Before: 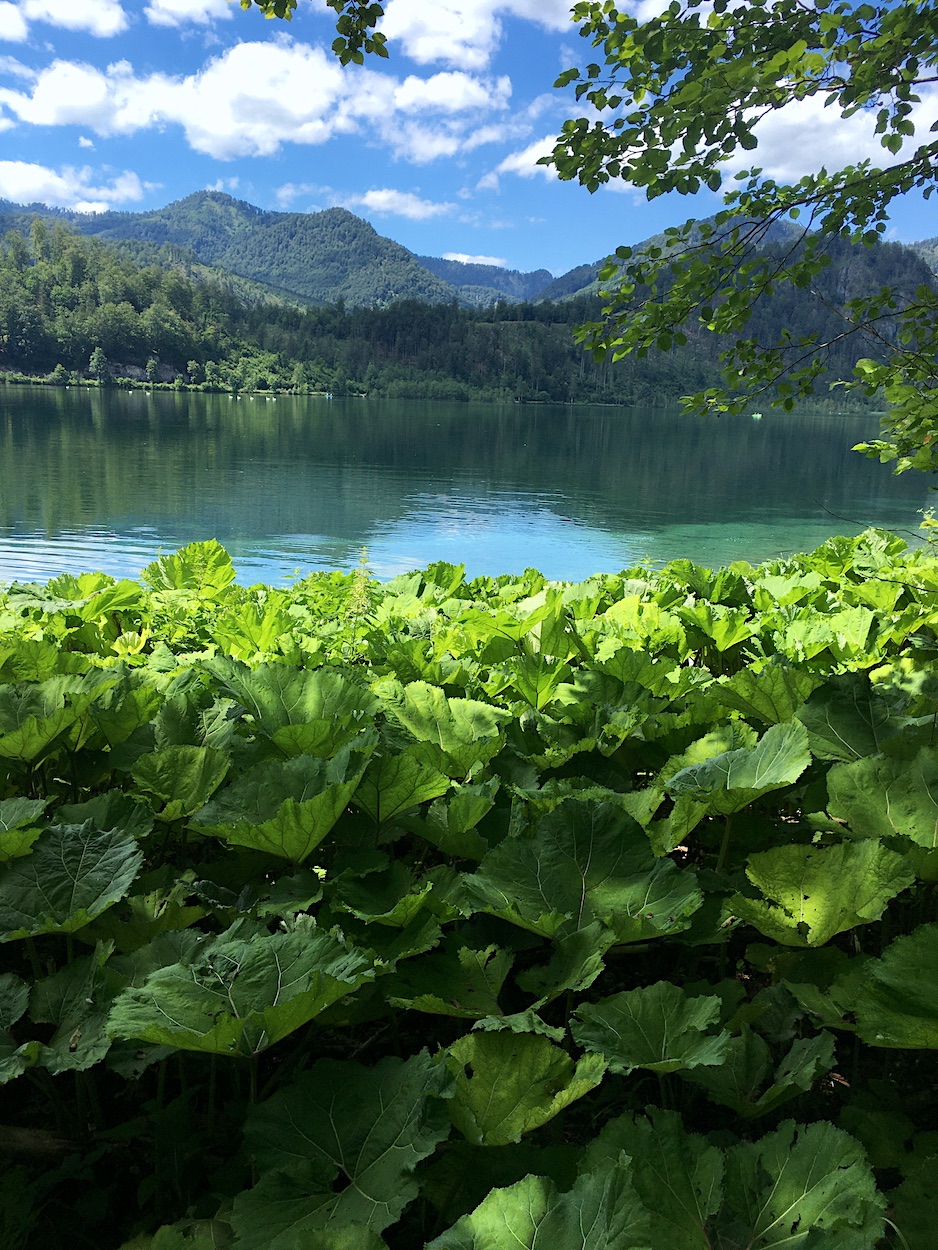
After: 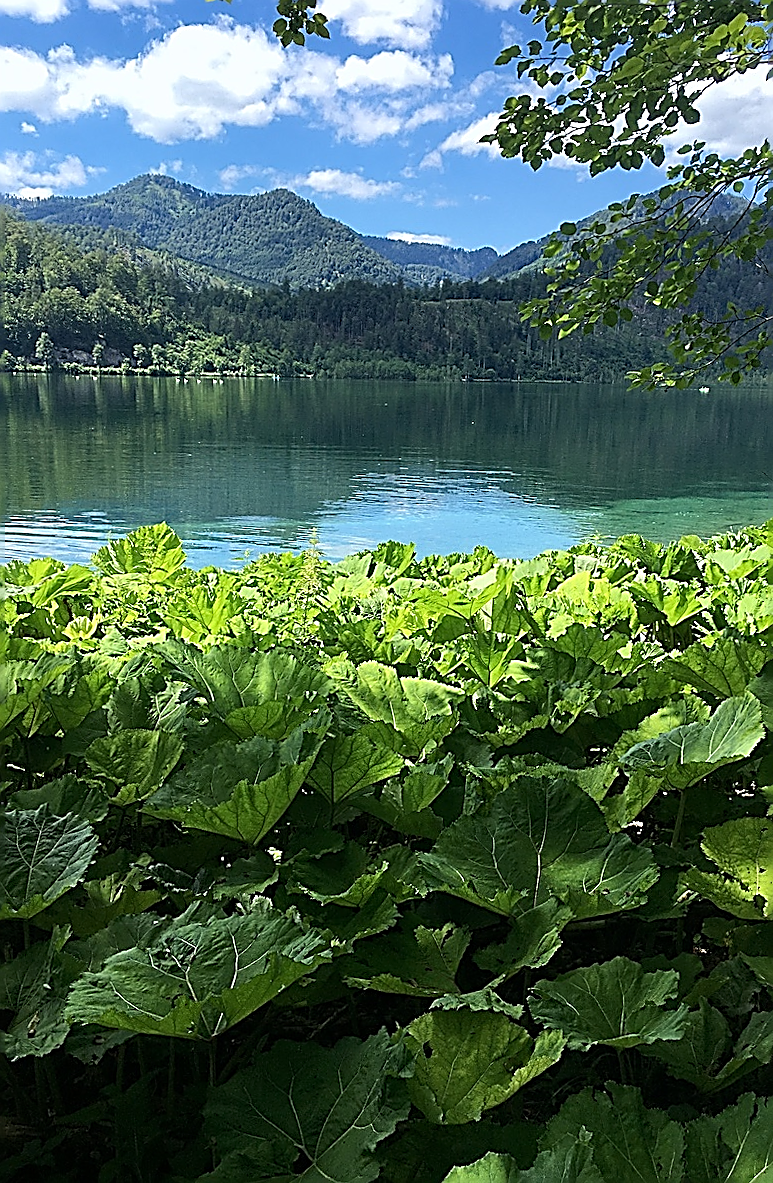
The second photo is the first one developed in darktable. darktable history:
crop and rotate: angle 1°, left 4.281%, top 0.642%, right 11.383%, bottom 2.486%
sharpen: amount 2
